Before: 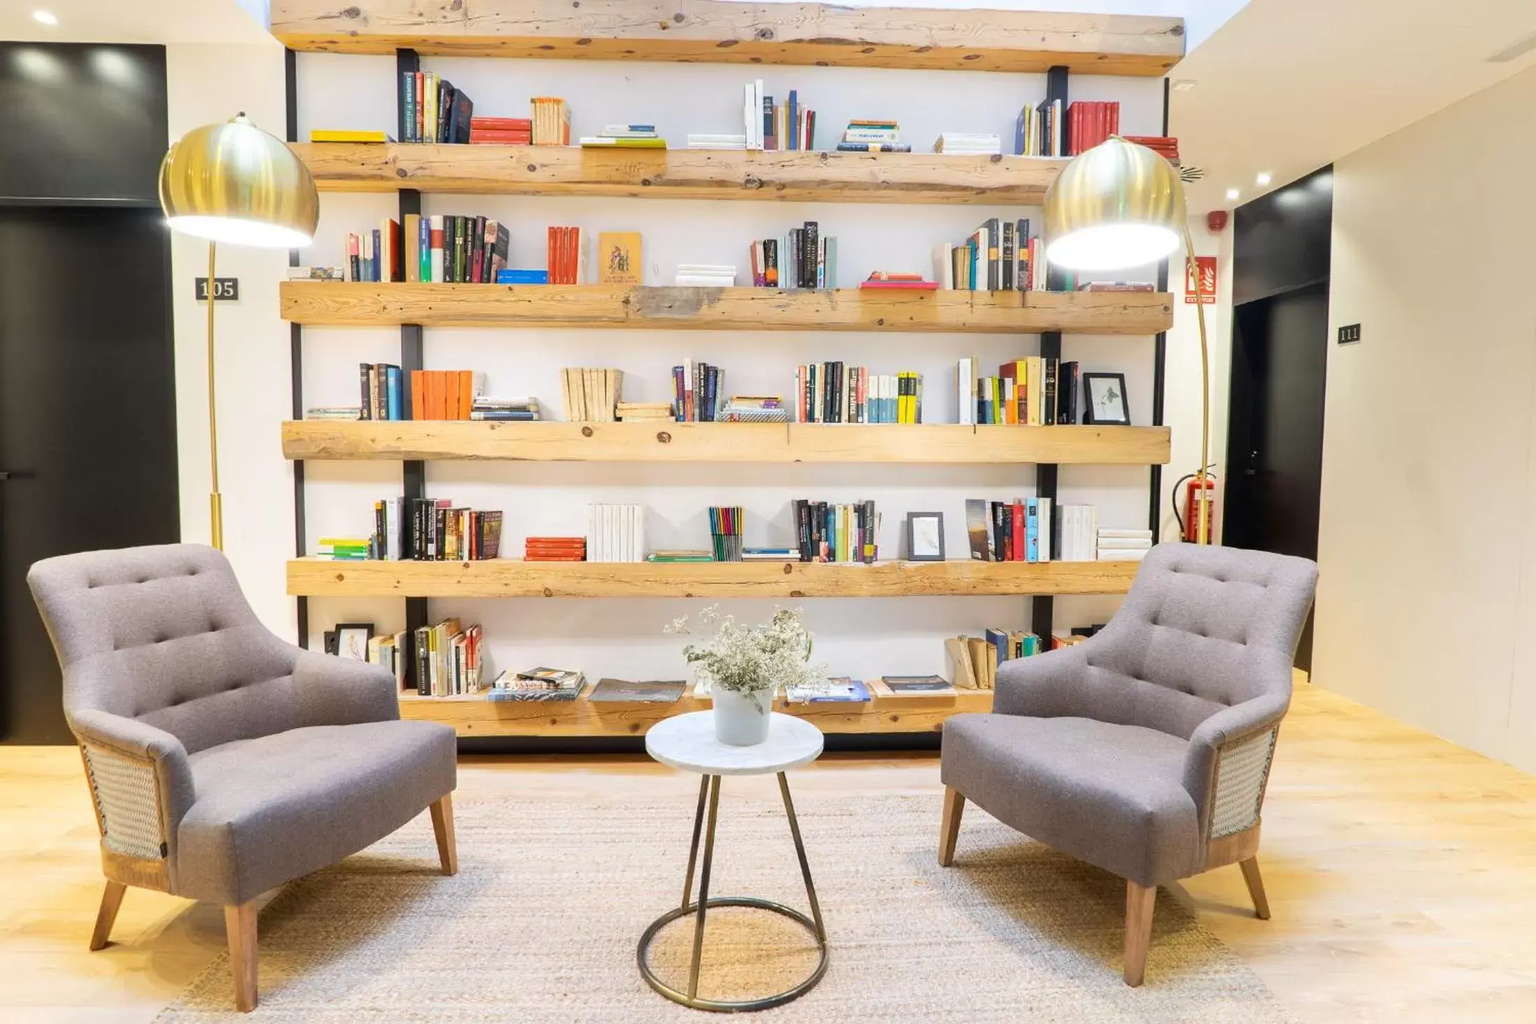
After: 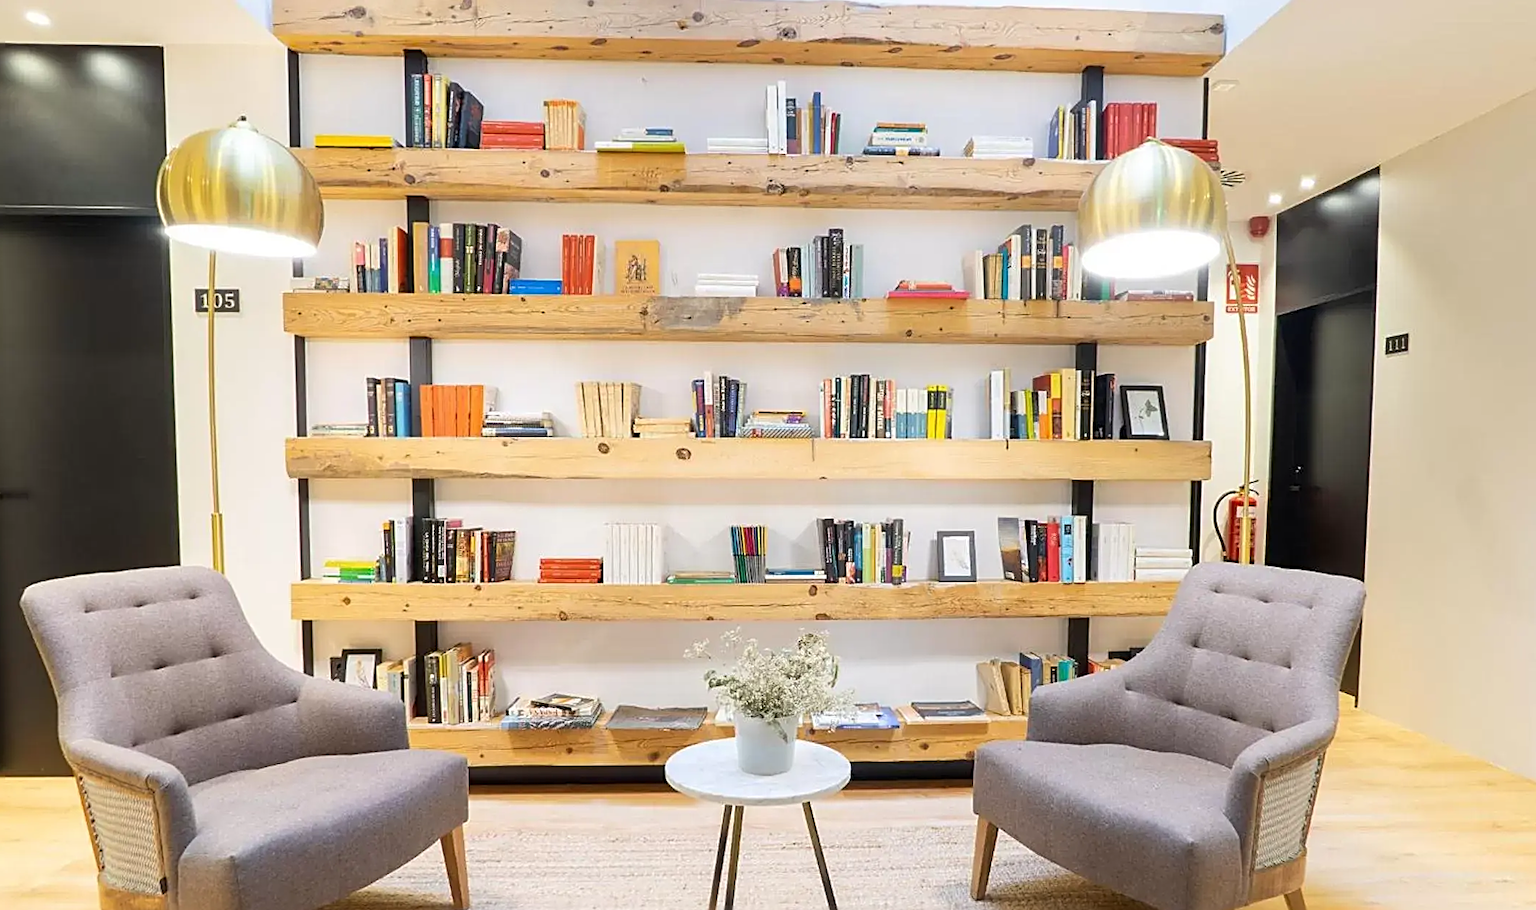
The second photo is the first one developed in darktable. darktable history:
crop and rotate: angle 0.162°, left 0.315%, right 3.255%, bottom 14.278%
sharpen: radius 2.537, amount 0.64
